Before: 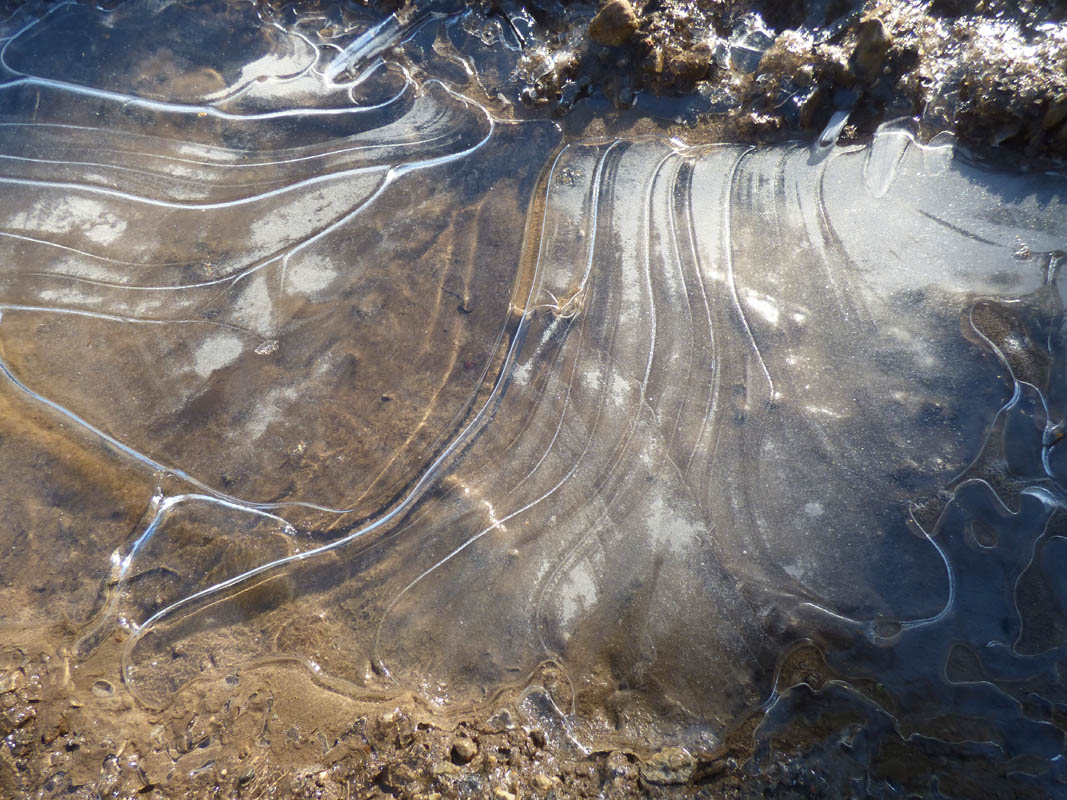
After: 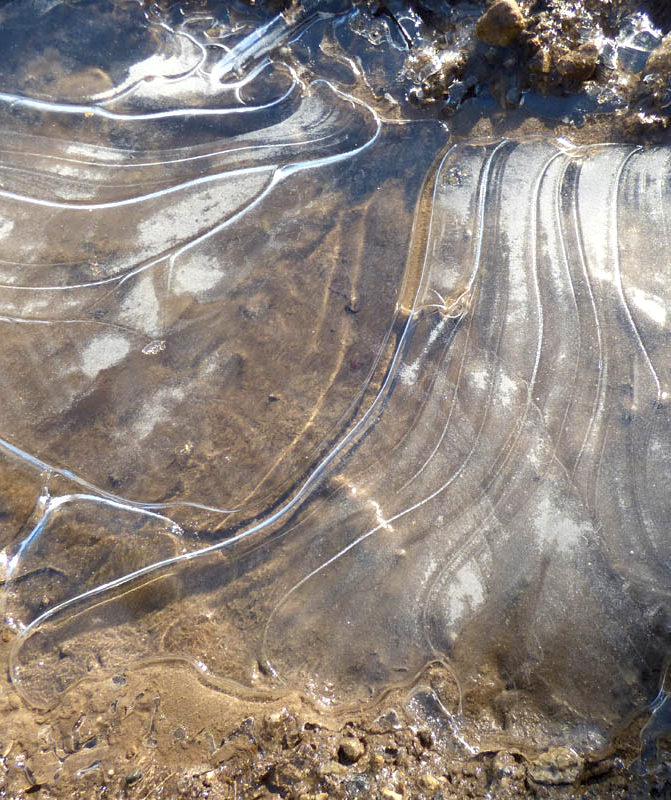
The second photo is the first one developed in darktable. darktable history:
crop: left 10.636%, right 26.44%
exposure: black level correction 0.005, exposure 0.279 EV, compensate exposure bias true, compensate highlight preservation false
